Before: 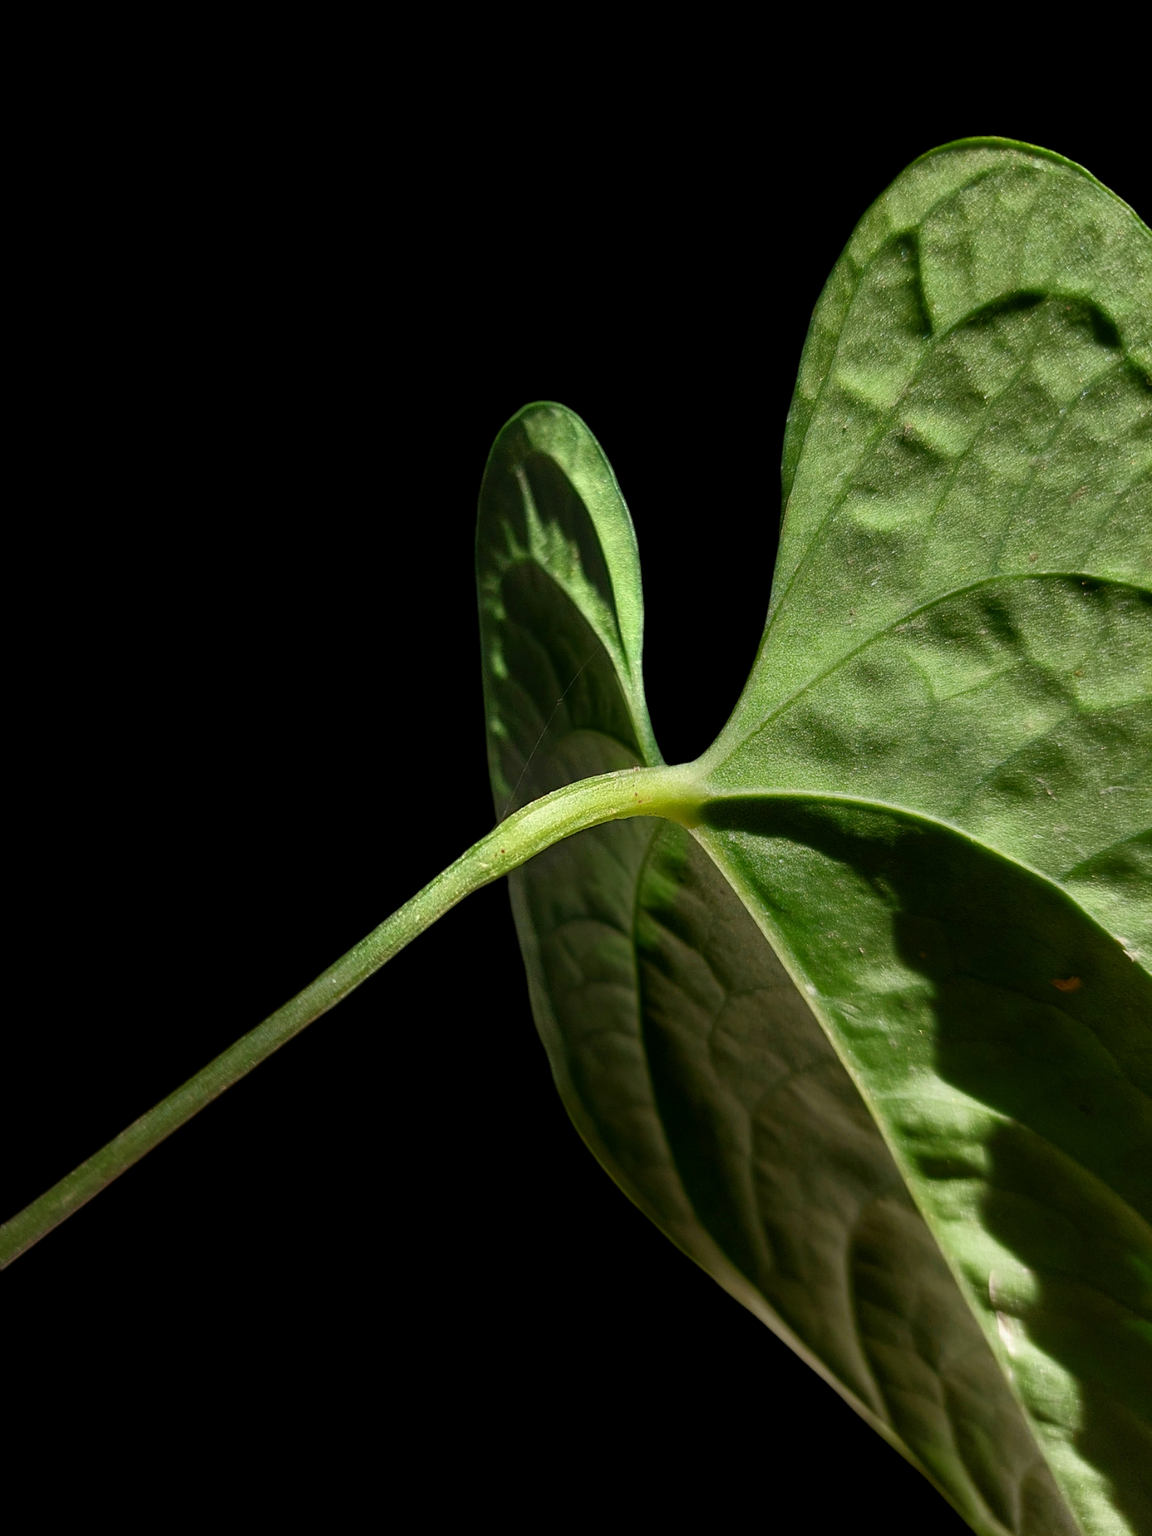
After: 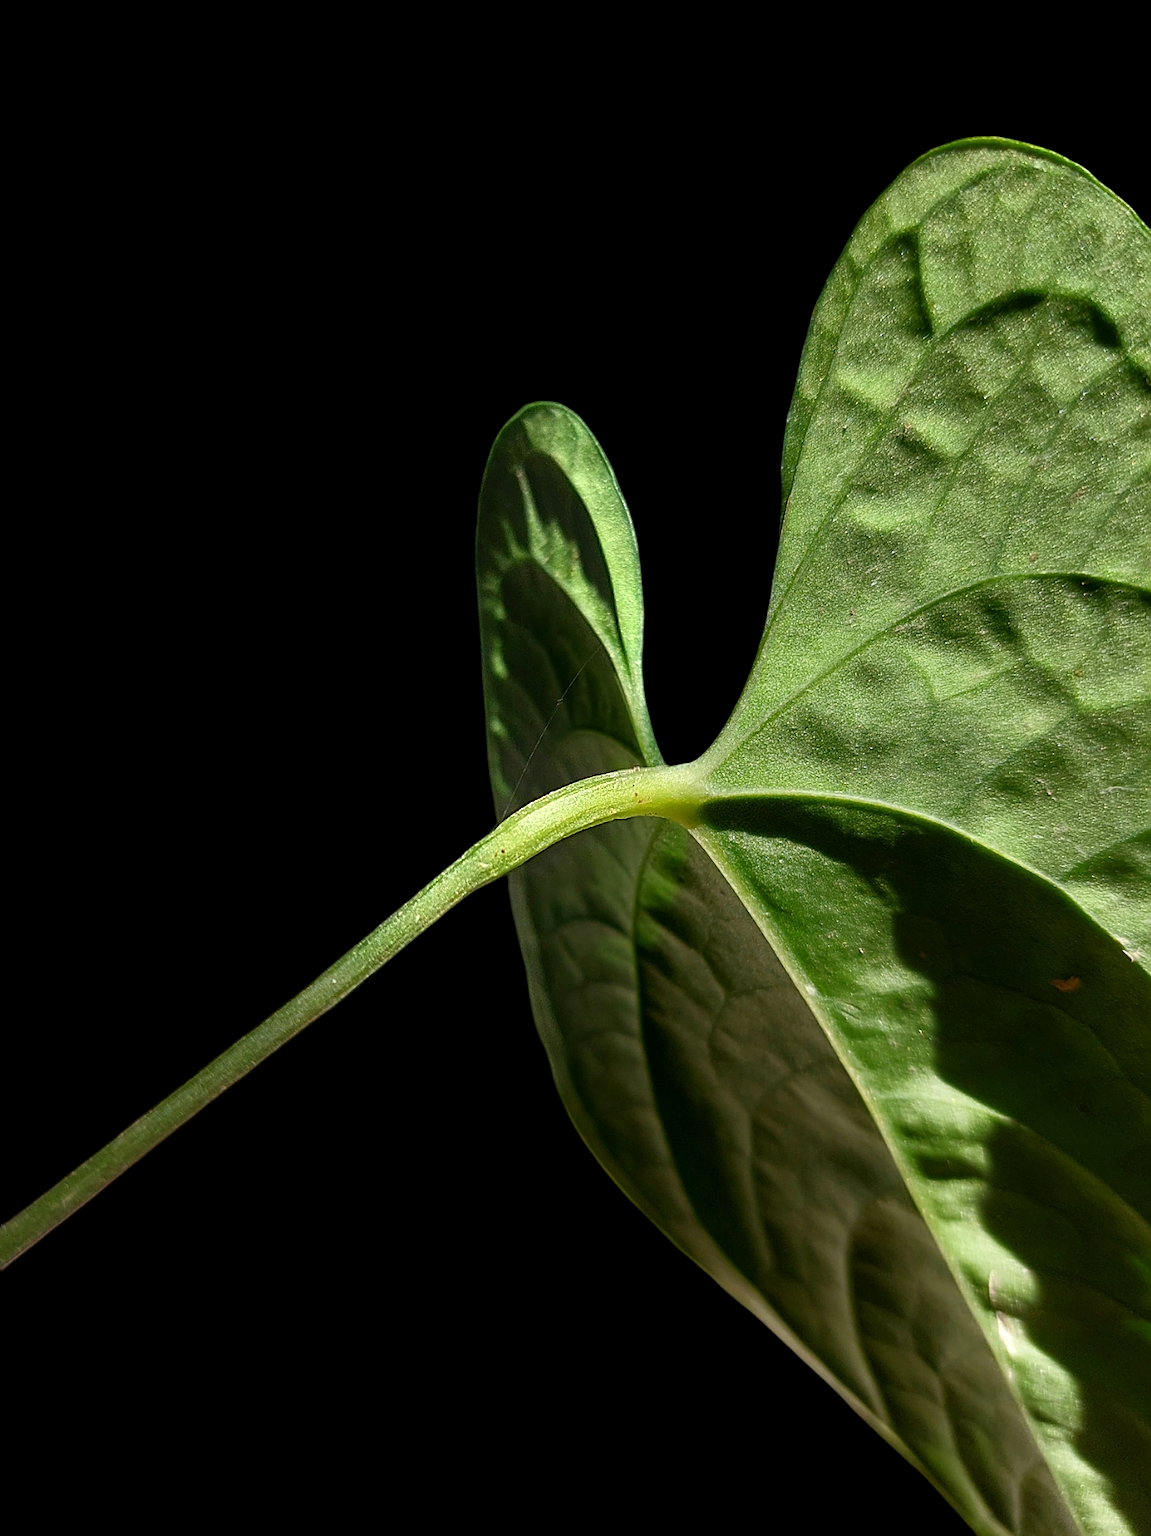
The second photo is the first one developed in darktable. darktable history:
exposure: exposure 0.163 EV, compensate exposure bias true, compensate highlight preservation false
sharpen: on, module defaults
